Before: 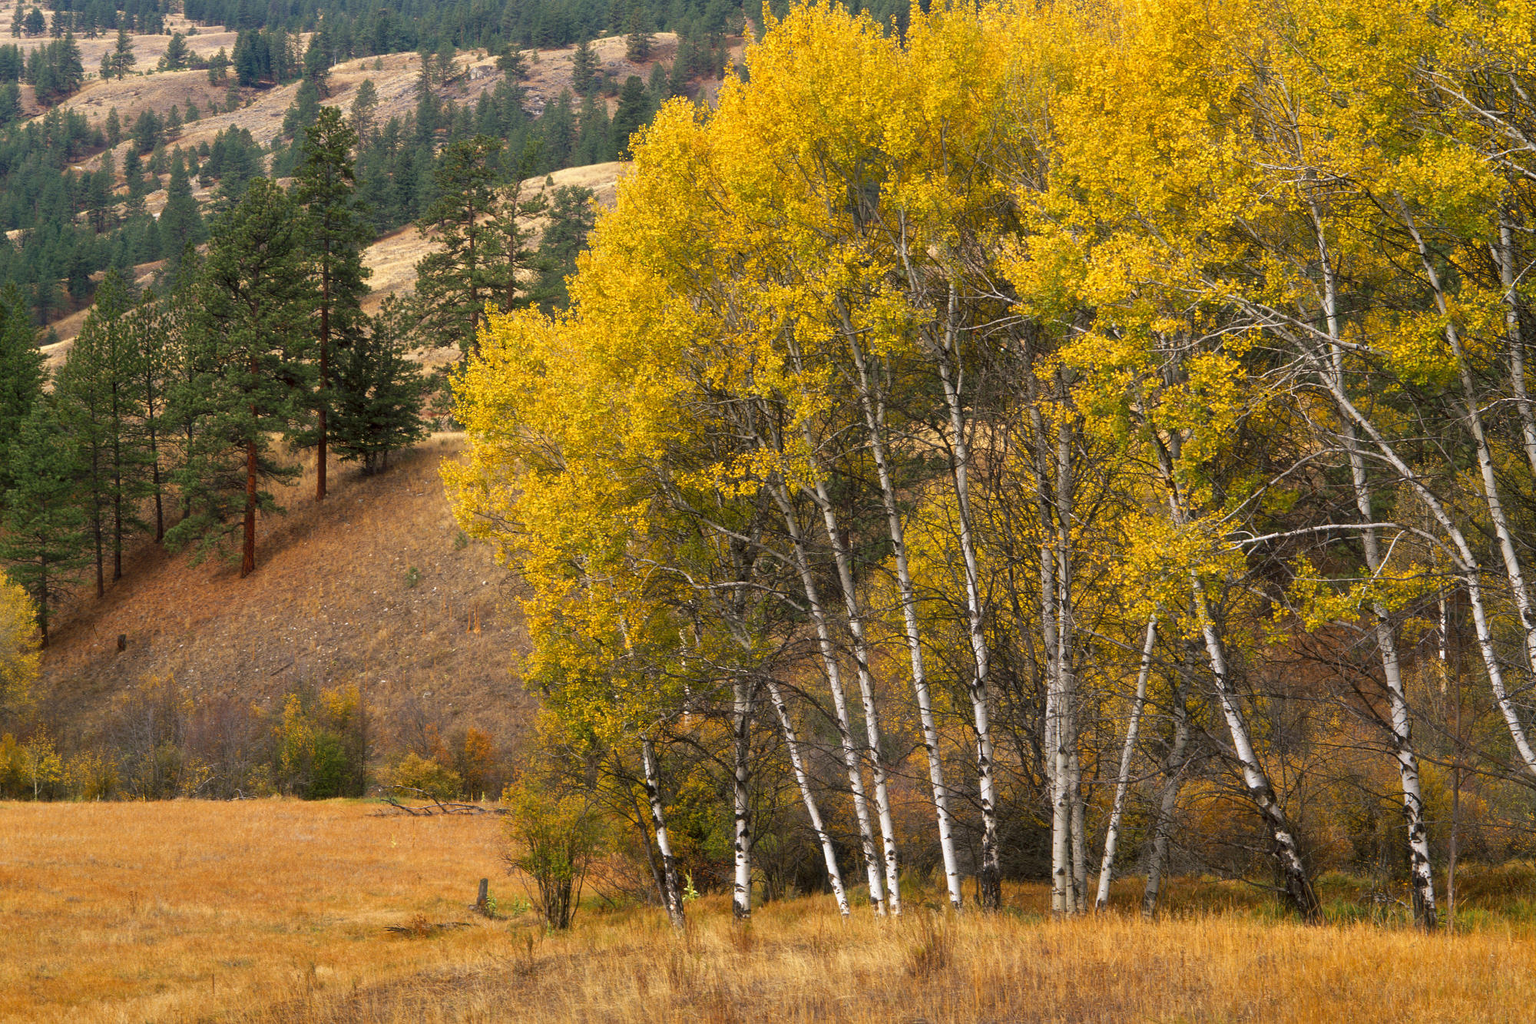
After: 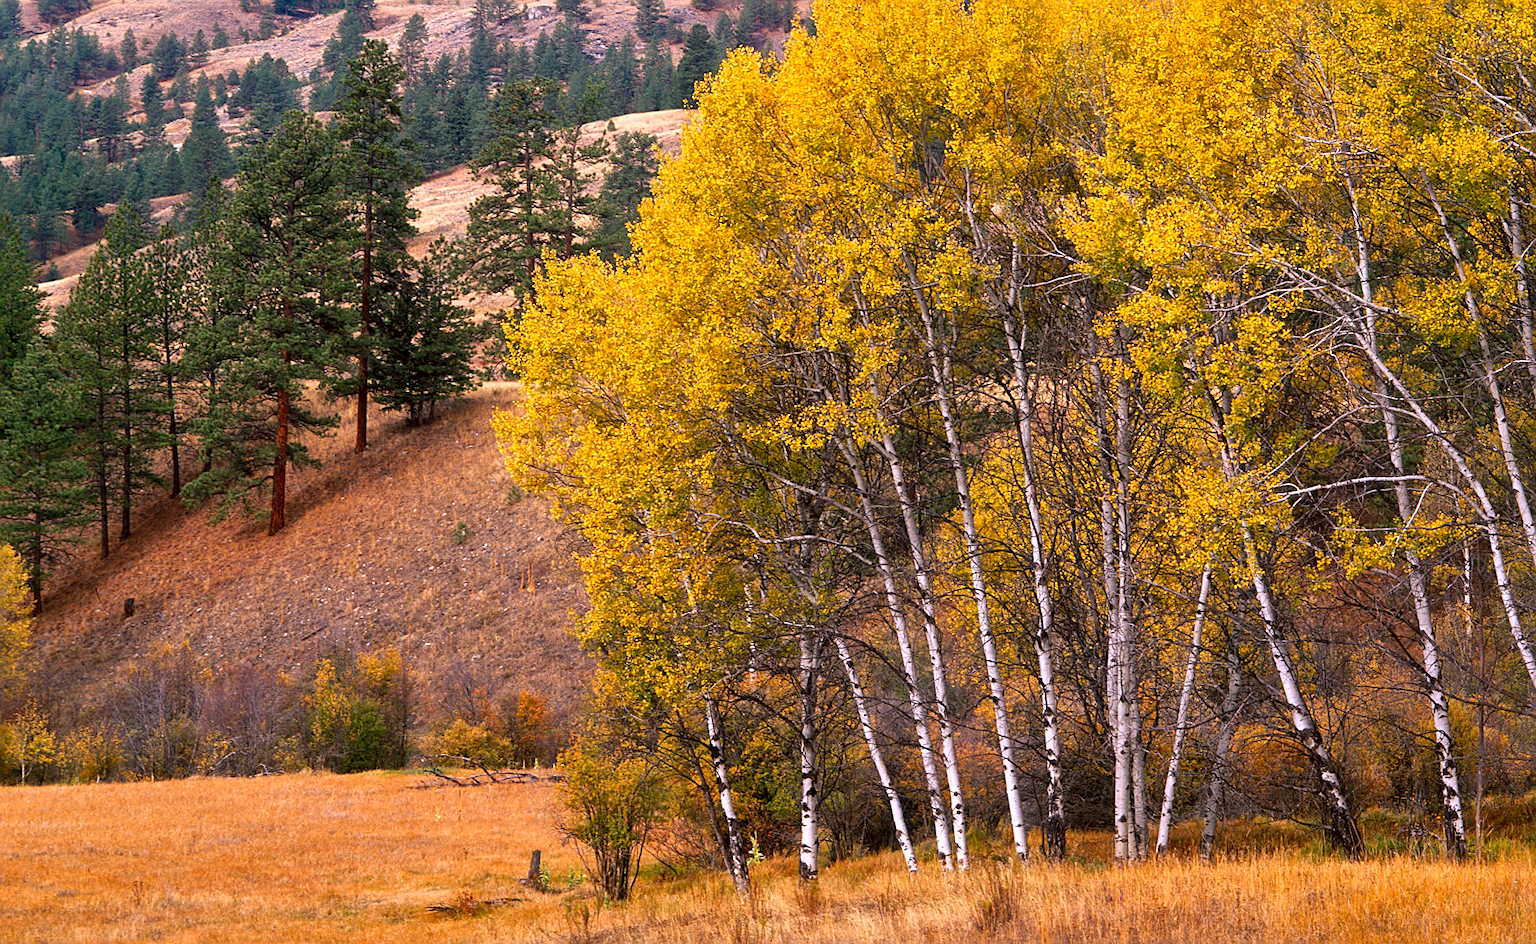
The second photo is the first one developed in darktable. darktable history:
rotate and perspective: rotation -0.013°, lens shift (vertical) -0.027, lens shift (horizontal) 0.178, crop left 0.016, crop right 0.989, crop top 0.082, crop bottom 0.918
local contrast: mode bilateral grid, contrast 30, coarseness 25, midtone range 0.2
sharpen: on, module defaults
white balance: red 1.042, blue 1.17
